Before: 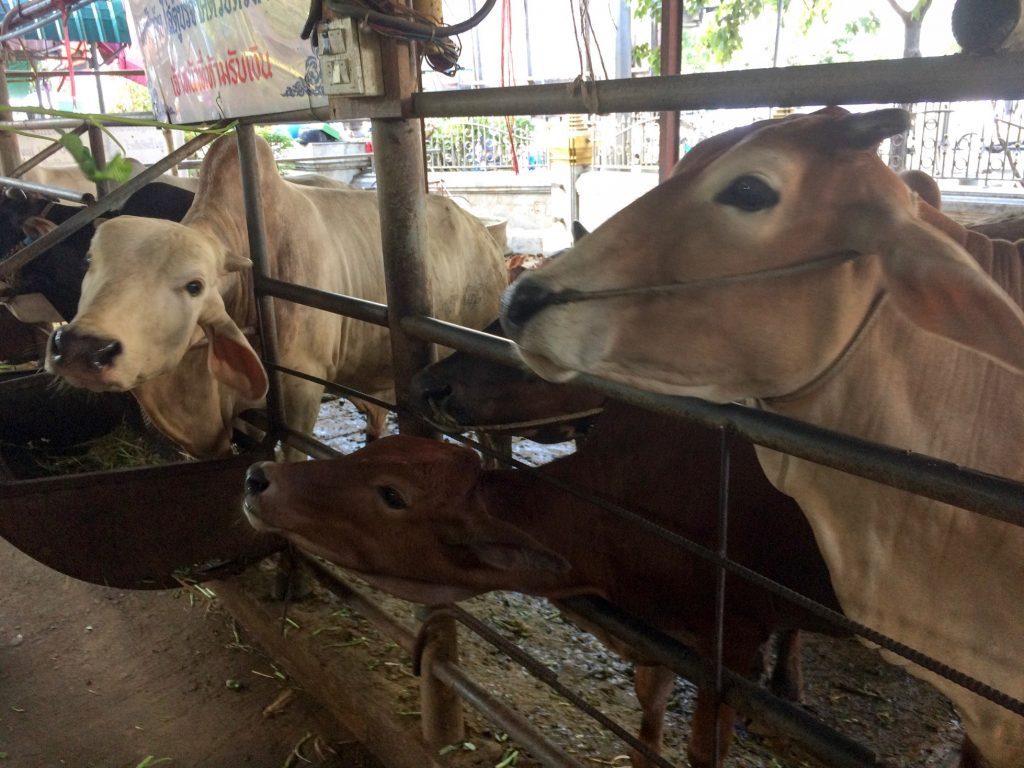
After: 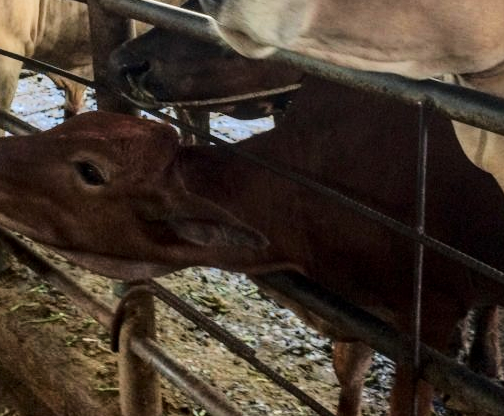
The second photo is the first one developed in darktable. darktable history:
tone equalizer: -7 EV 0.15 EV, -6 EV 0.638 EV, -5 EV 1.15 EV, -4 EV 1.3 EV, -3 EV 1.13 EV, -2 EV 0.6 EV, -1 EV 0.16 EV, edges refinement/feathering 500, mask exposure compensation -1.57 EV, preserve details no
local contrast: on, module defaults
crop: left 29.583%, top 42.272%, right 21.172%, bottom 3.478%
base curve: curves: ch0 [(0, 0) (0.283, 0.295) (1, 1)], preserve colors none
